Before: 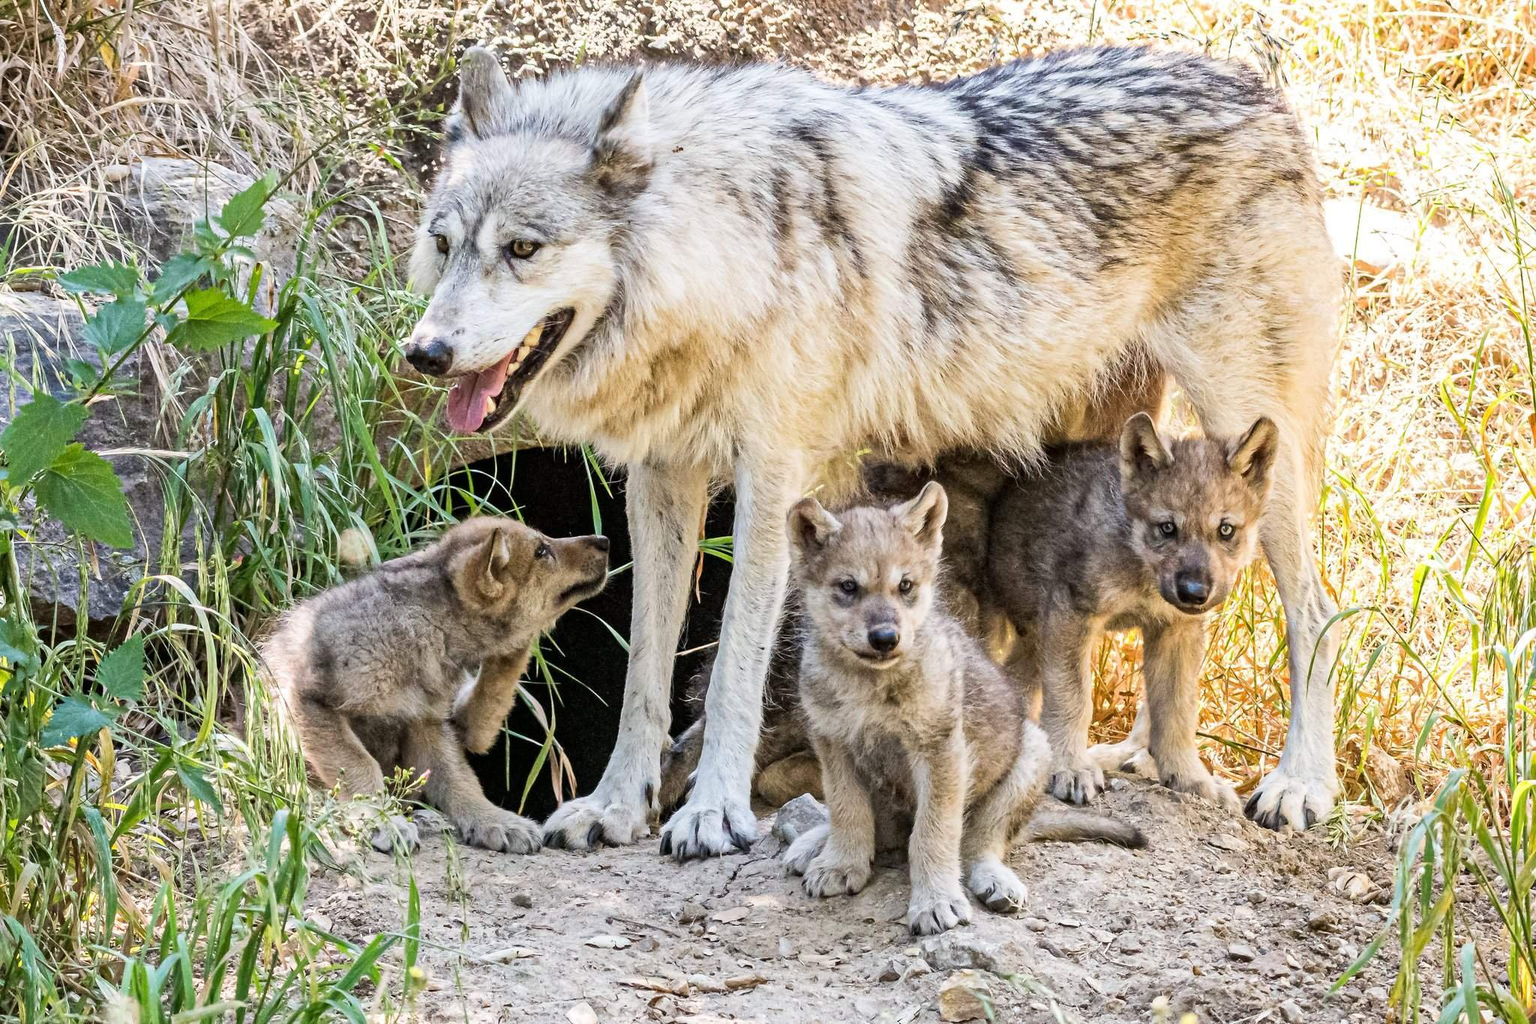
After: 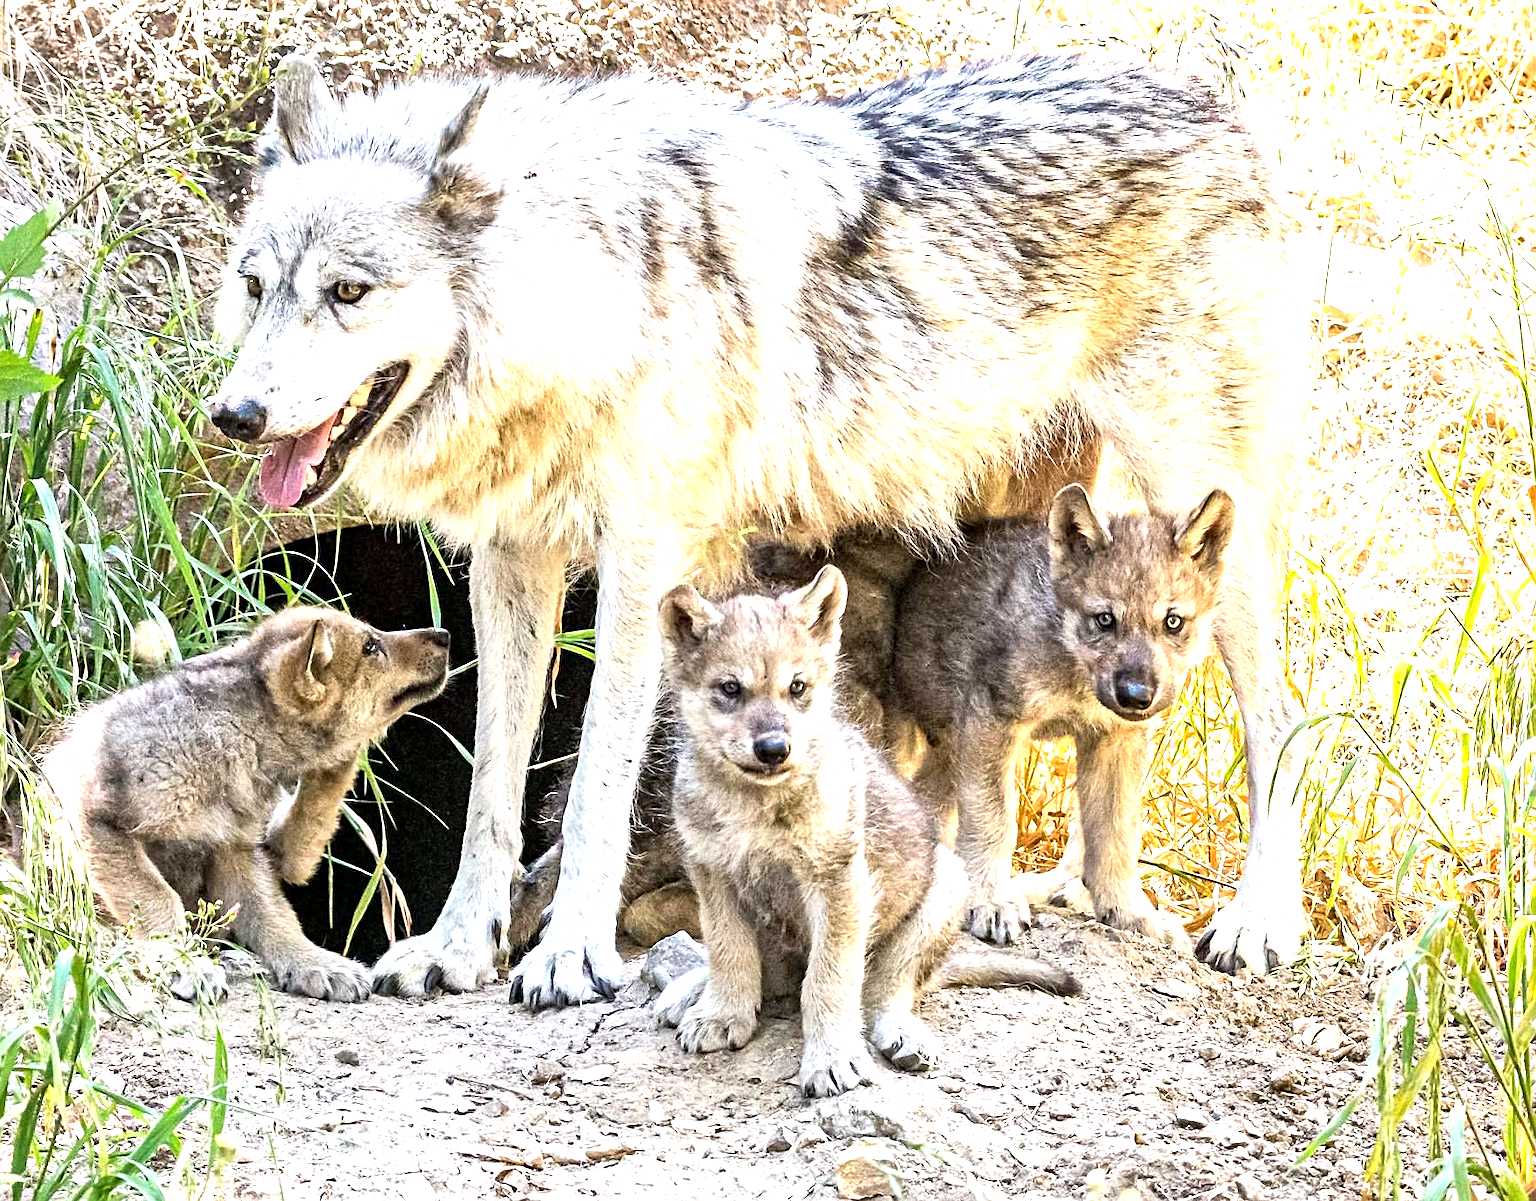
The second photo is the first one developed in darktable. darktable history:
sharpen: on, module defaults
crop and rotate: left 14.746%
exposure: black level correction 0.001, exposure 0.964 EV, compensate exposure bias true, compensate highlight preservation false
